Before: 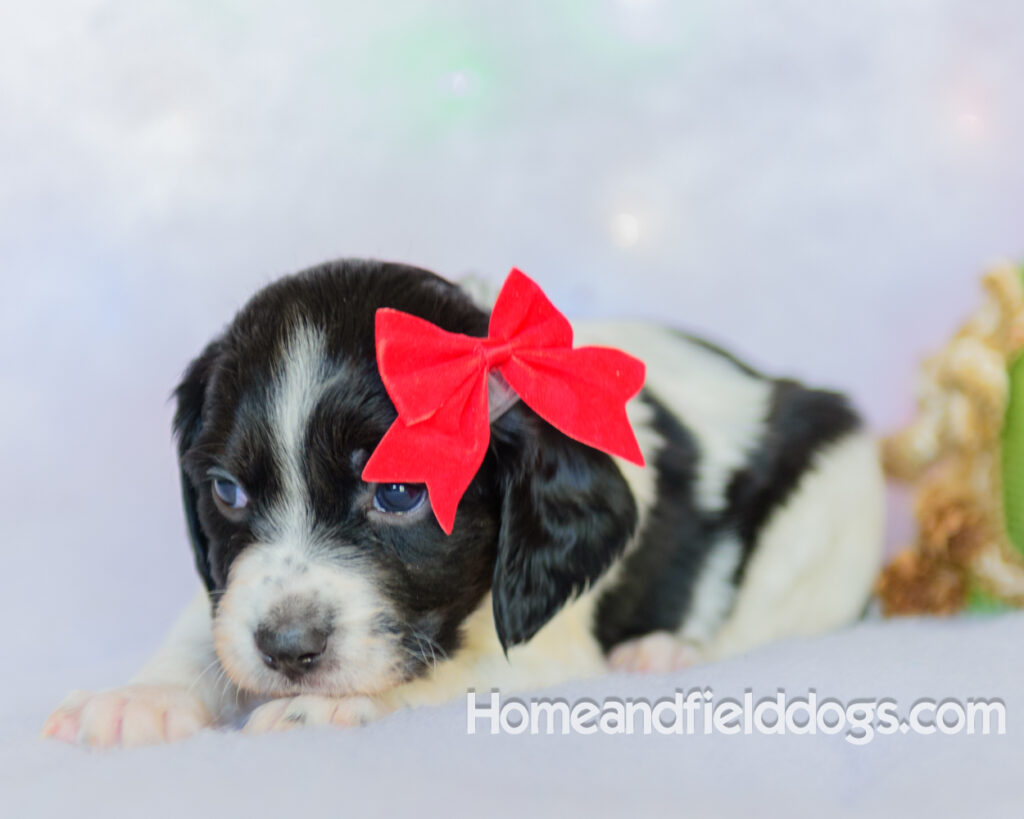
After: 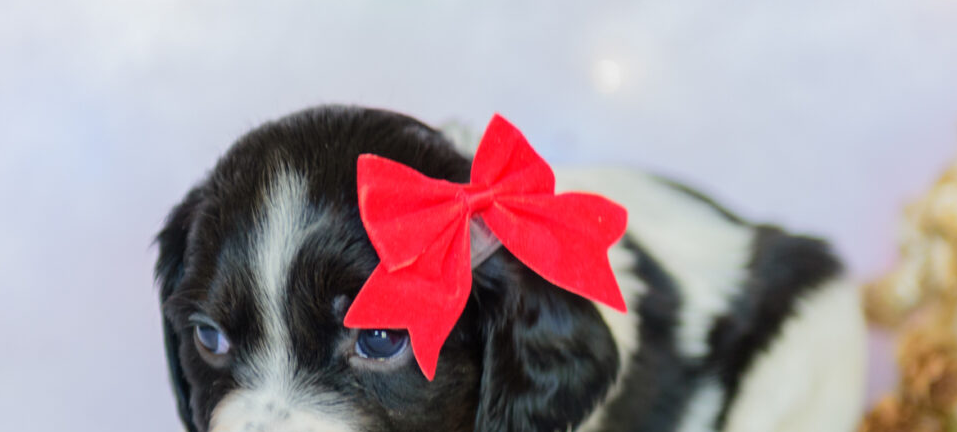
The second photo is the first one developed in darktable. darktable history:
crop: left 1.841%, top 18.855%, right 4.633%, bottom 28.393%
